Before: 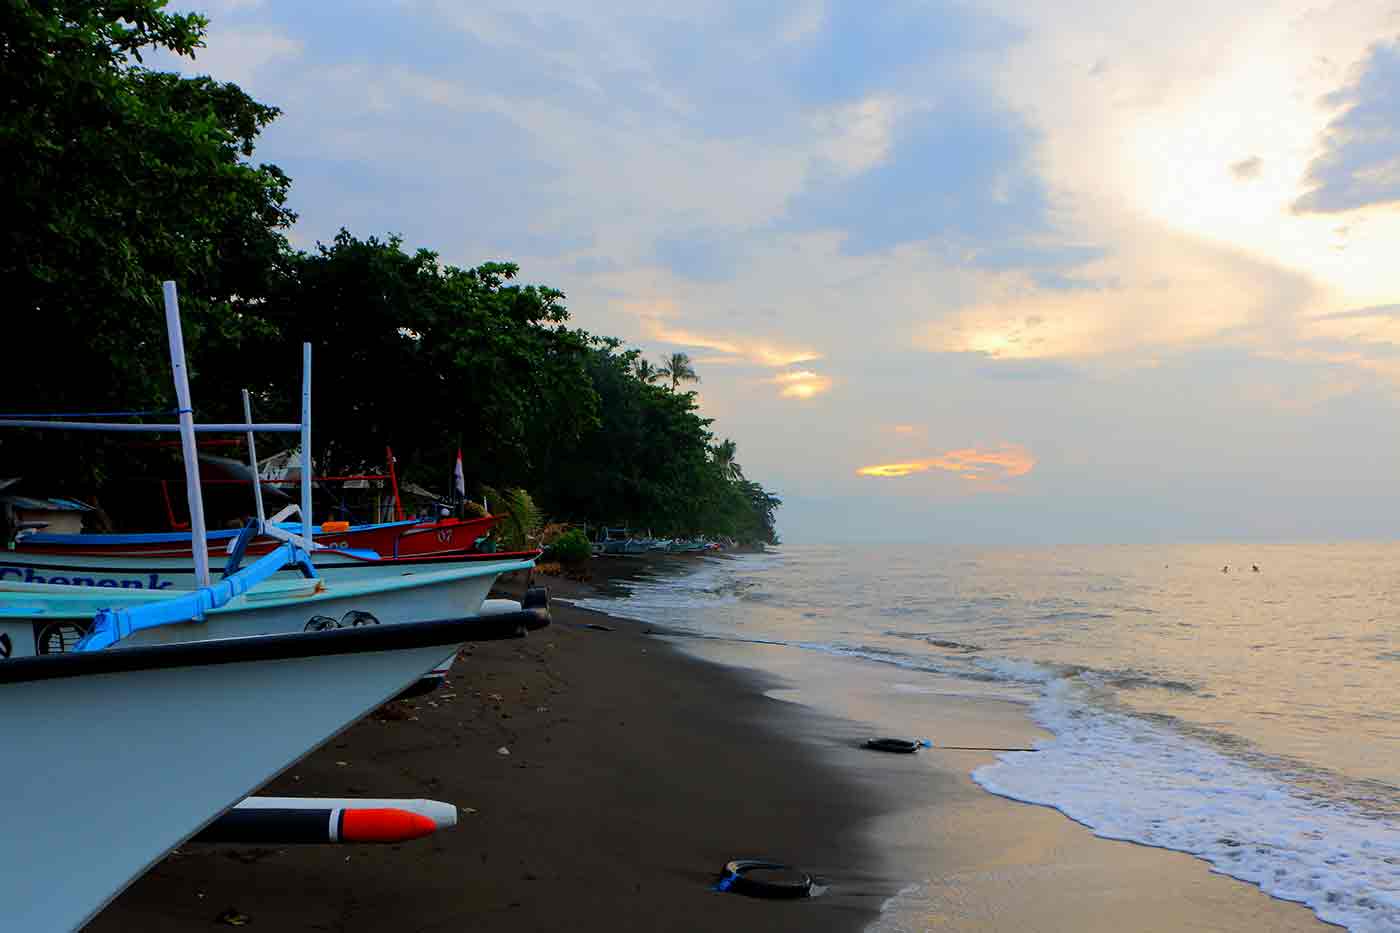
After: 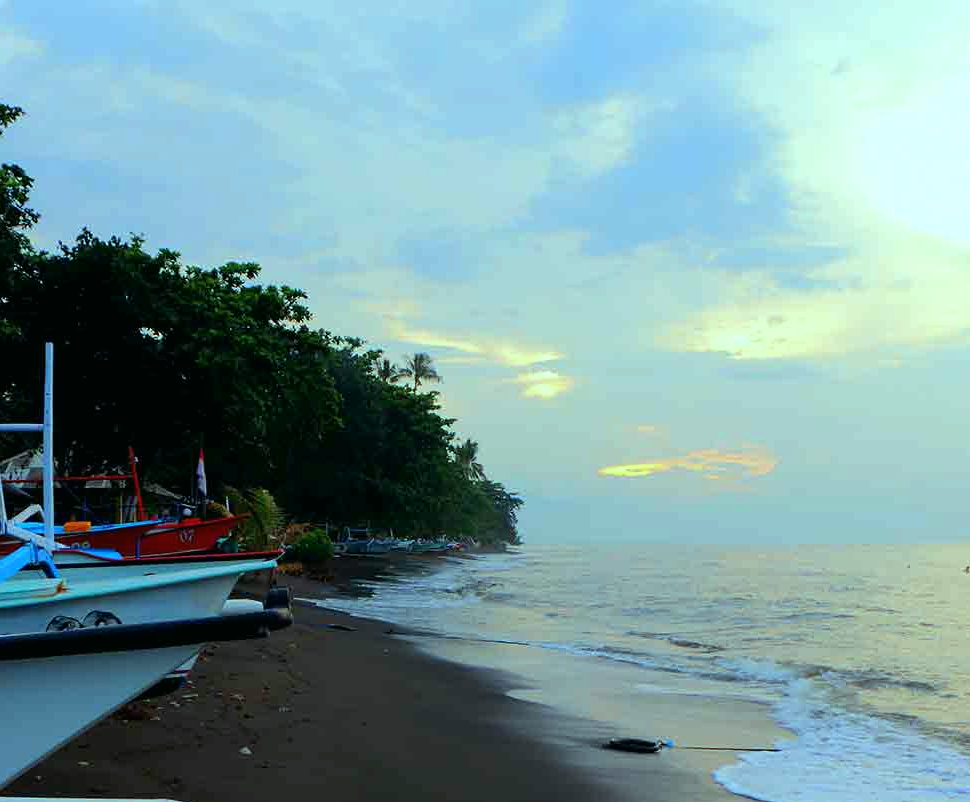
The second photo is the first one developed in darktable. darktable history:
color balance: mode lift, gamma, gain (sRGB), lift [0.997, 0.979, 1.021, 1.011], gamma [1, 1.084, 0.916, 0.998], gain [1, 0.87, 1.13, 1.101], contrast 4.55%, contrast fulcrum 38.24%, output saturation 104.09%
crop: left 18.479%, right 12.2%, bottom 13.971%
